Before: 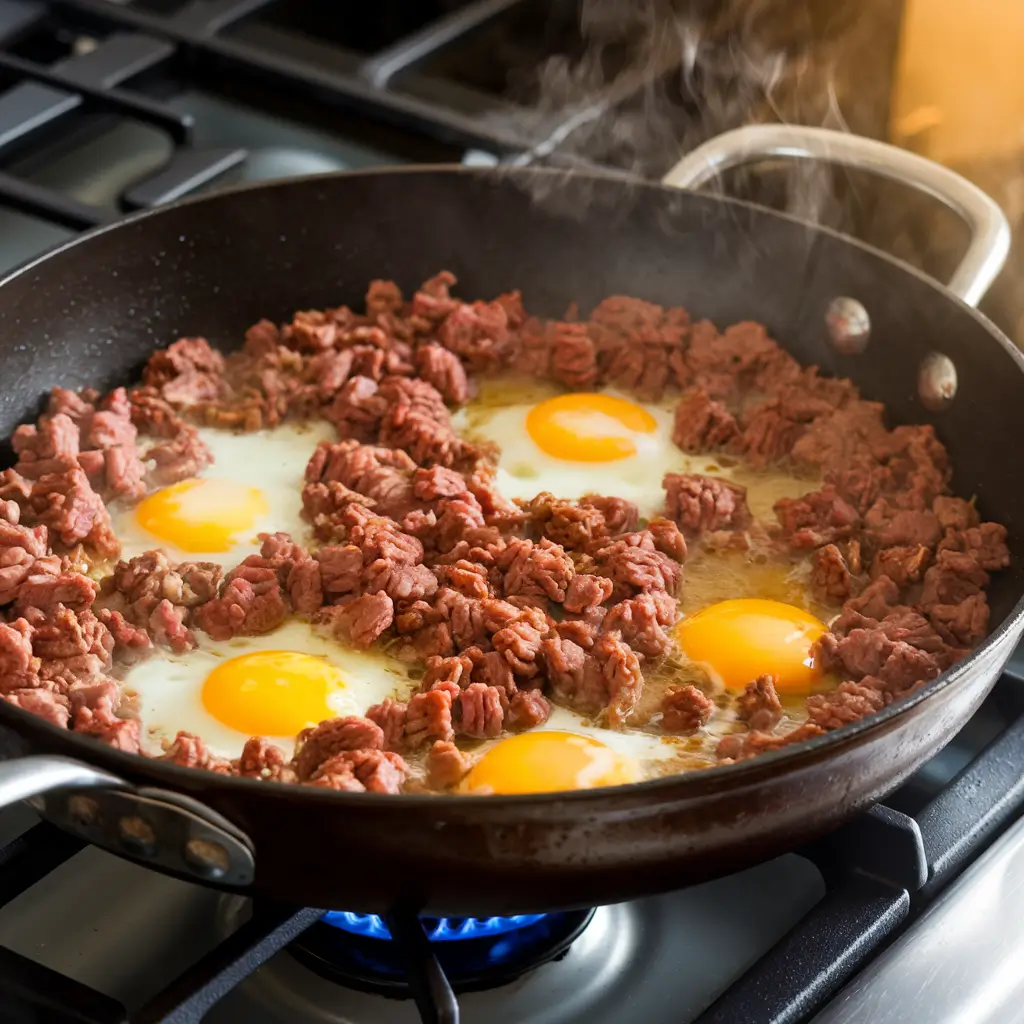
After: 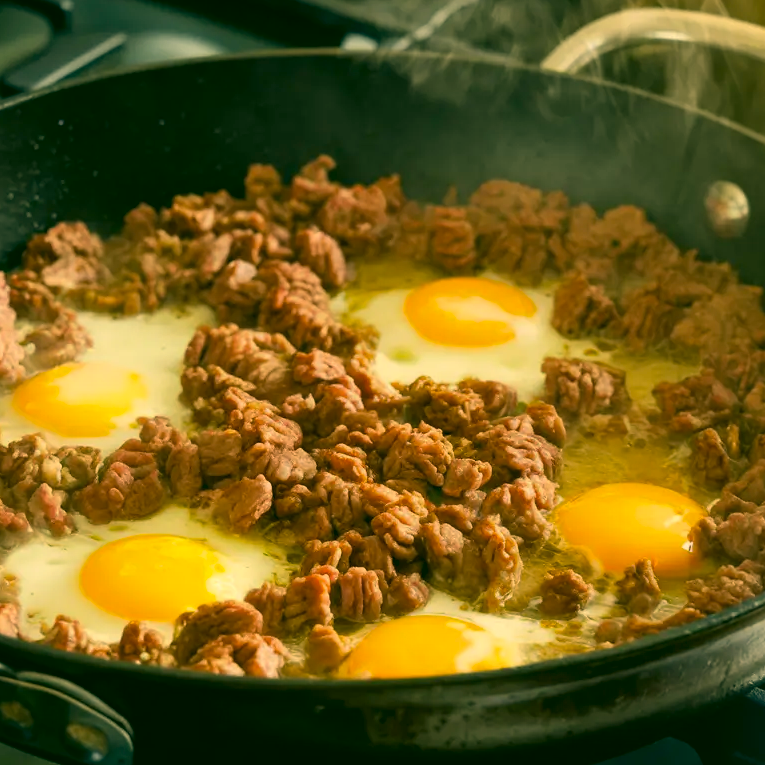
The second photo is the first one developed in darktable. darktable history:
crop and rotate: left 11.831%, top 11.346%, right 13.429%, bottom 13.899%
color correction: highlights a* 5.62, highlights b* 33.57, shadows a* -25.86, shadows b* 4.02
